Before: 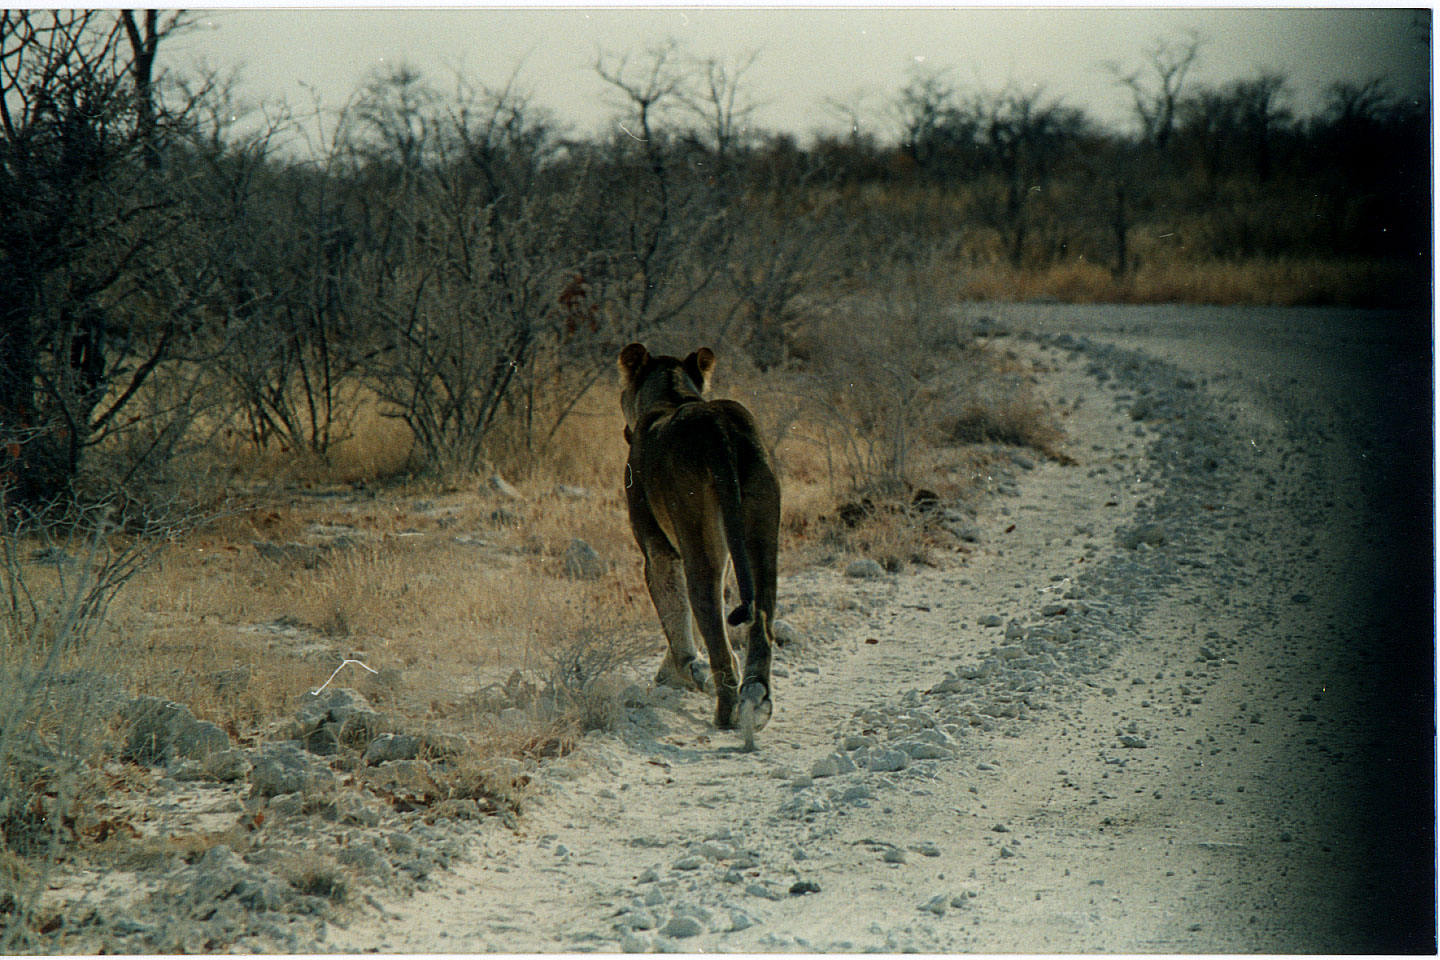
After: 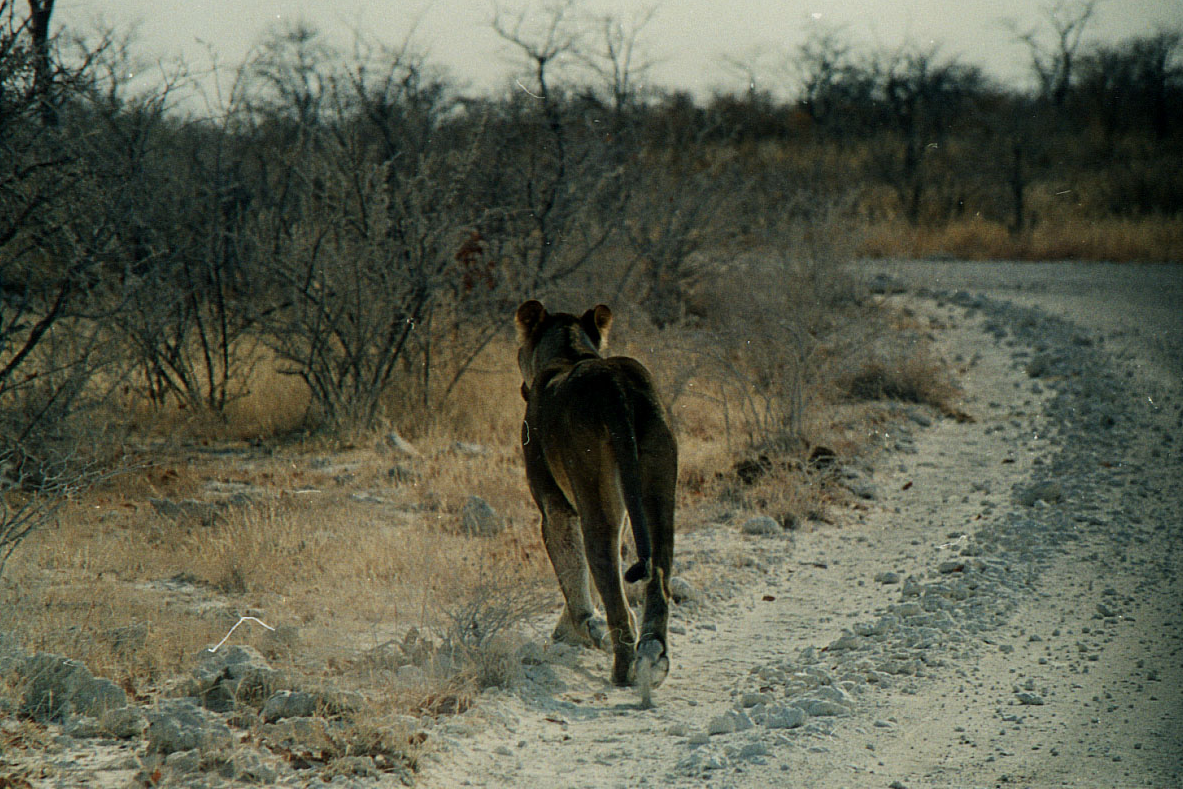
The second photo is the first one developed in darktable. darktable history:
crop and rotate: left 7.196%, top 4.574%, right 10.605%, bottom 13.178%
tone equalizer: -8 EV -1.84 EV, -7 EV -1.16 EV, -6 EV -1.62 EV, smoothing diameter 25%, edges refinement/feathering 10, preserve details guided filter
